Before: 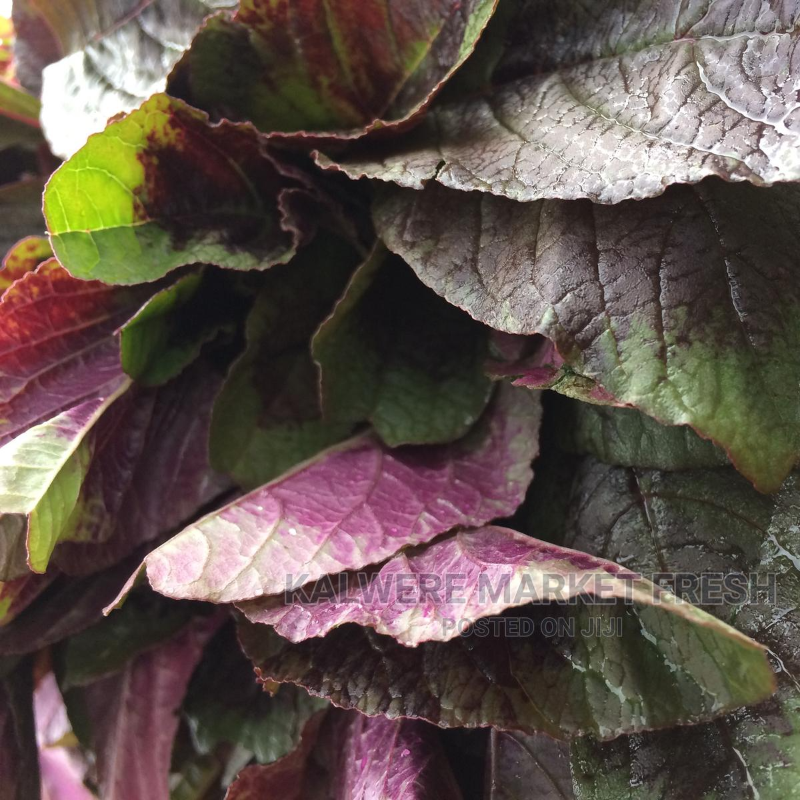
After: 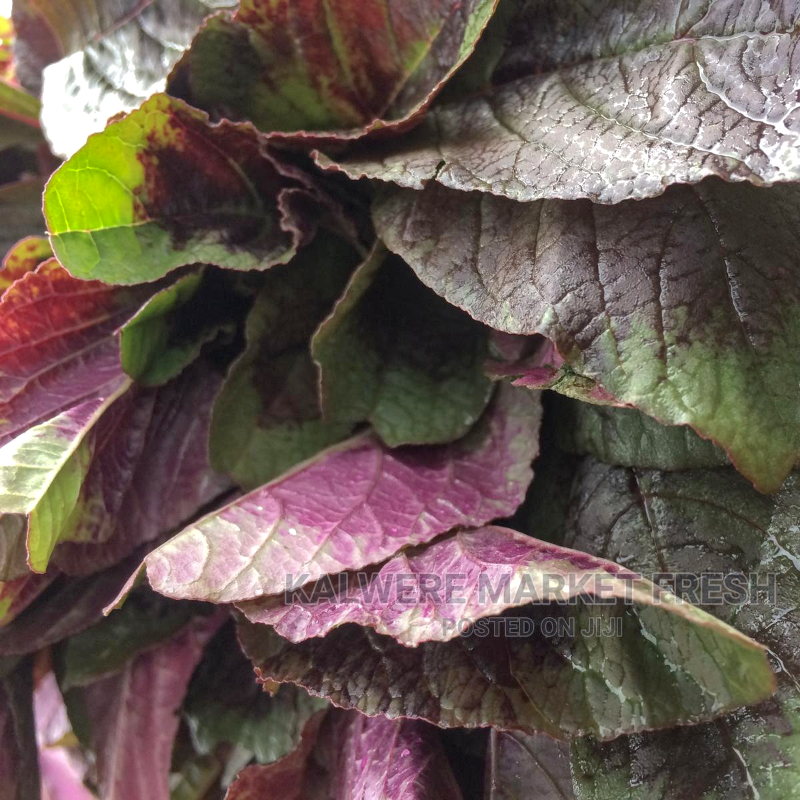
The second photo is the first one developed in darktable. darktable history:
local contrast: detail 130%
shadows and highlights: on, module defaults
